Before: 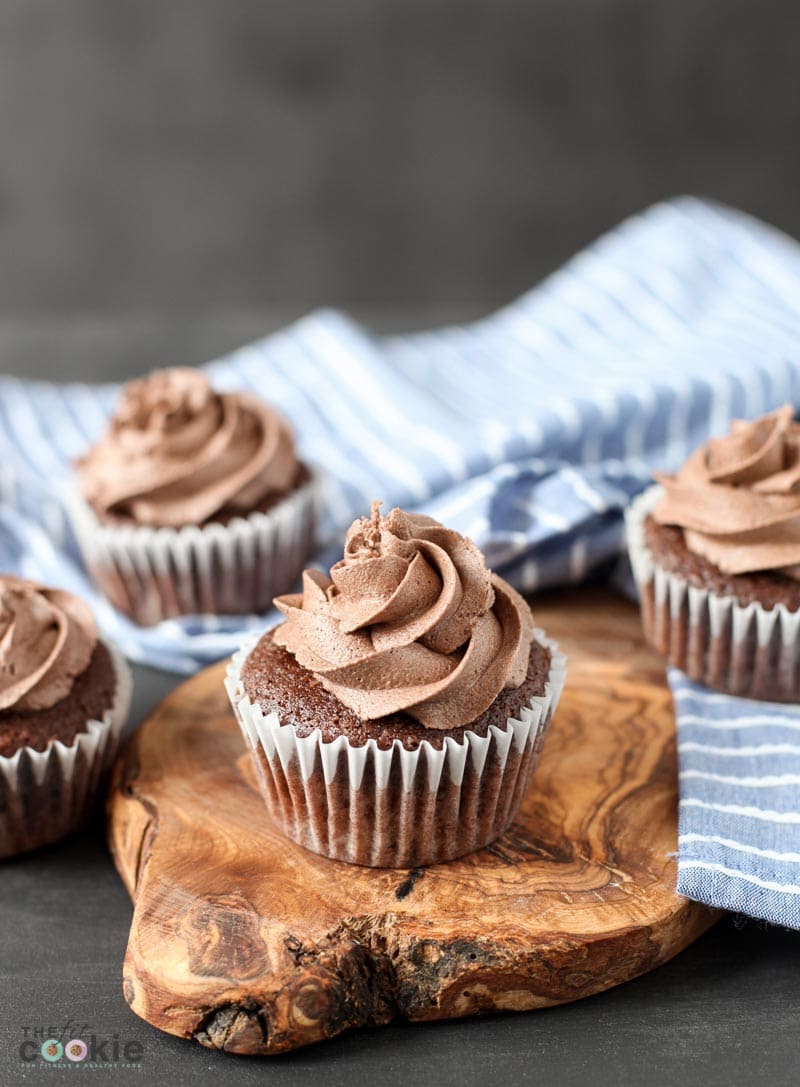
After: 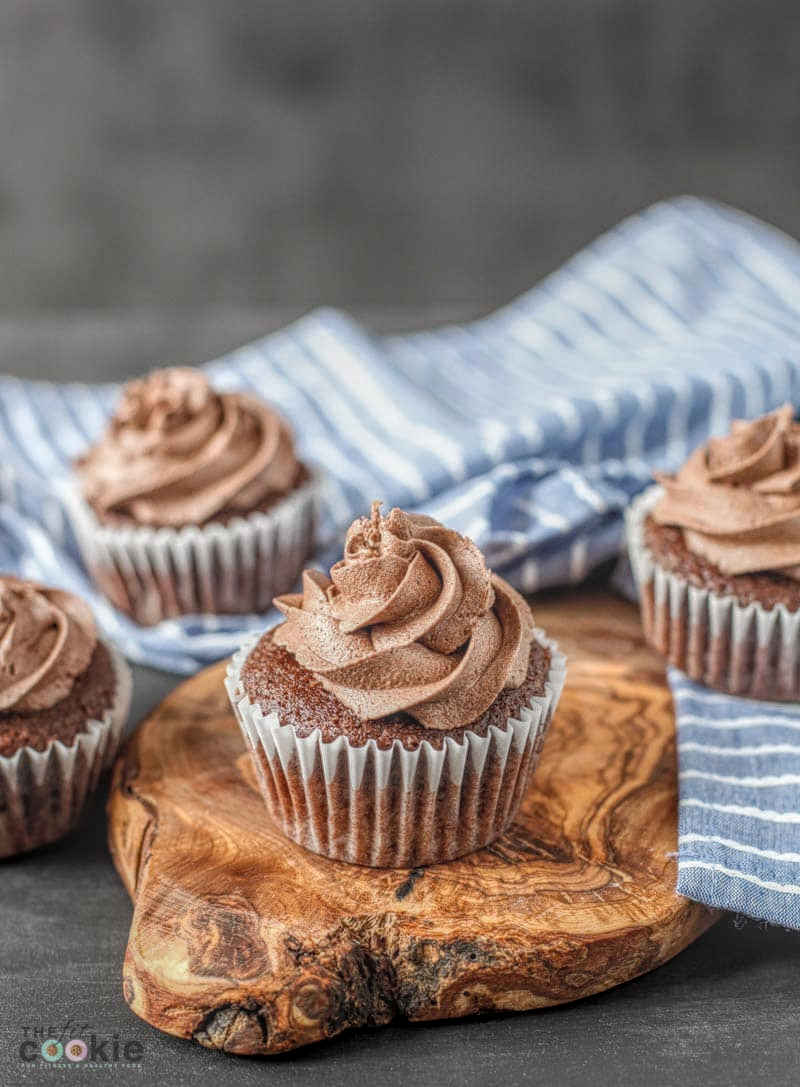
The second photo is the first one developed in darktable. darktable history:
shadows and highlights: shadows 25, highlights -25
local contrast: highlights 20%, shadows 30%, detail 200%, midtone range 0.2
